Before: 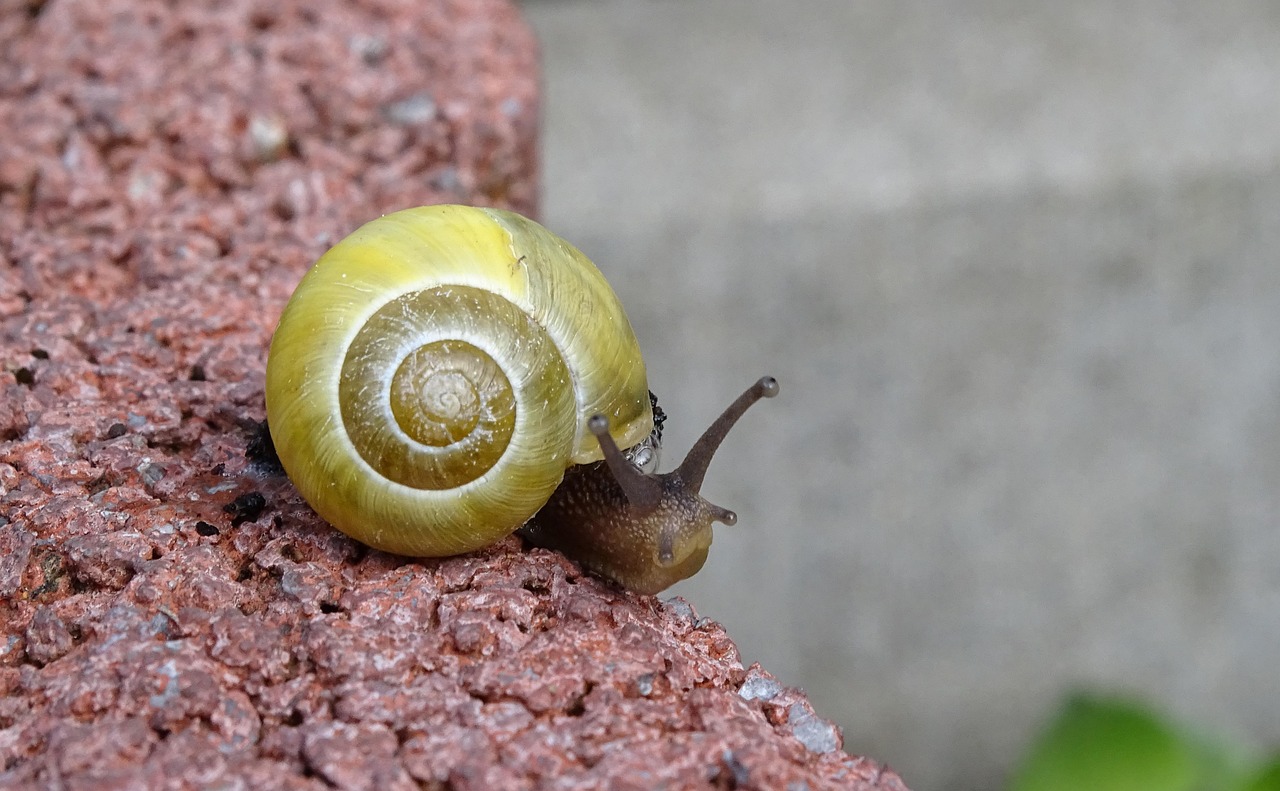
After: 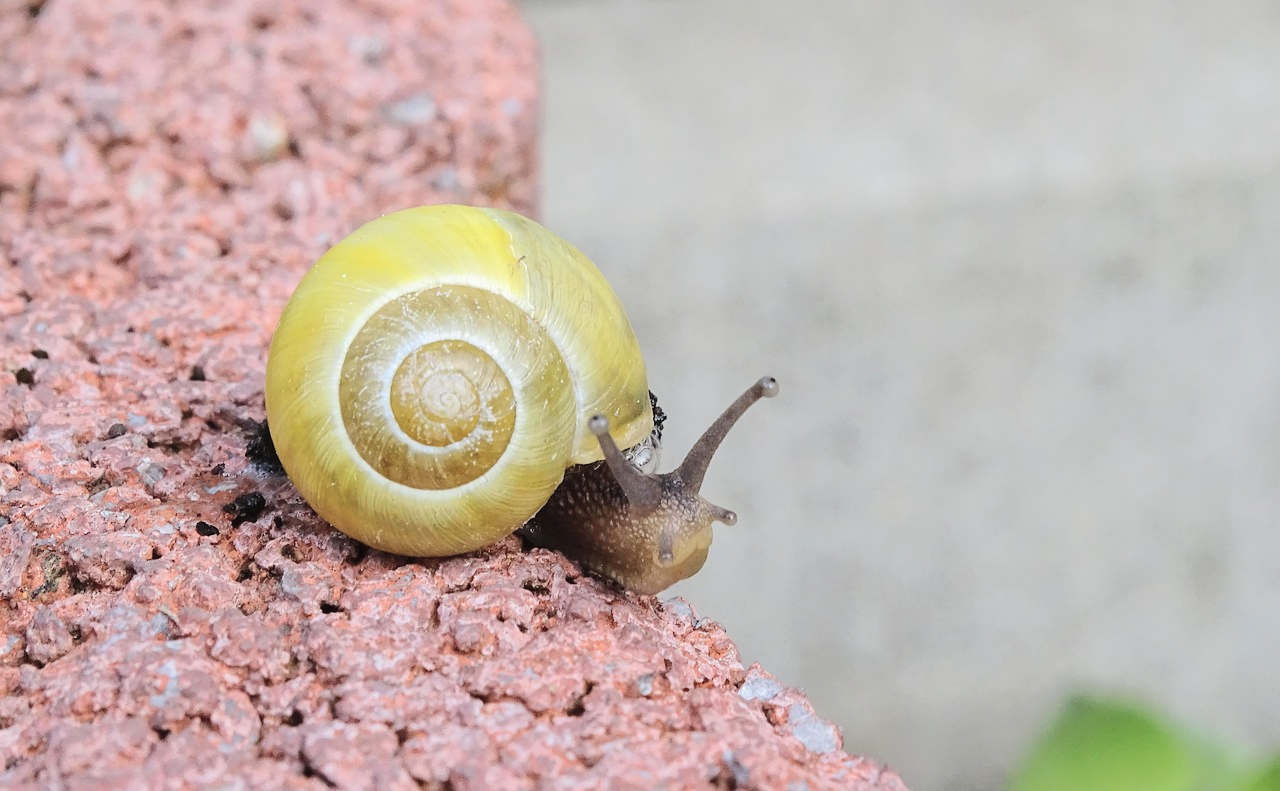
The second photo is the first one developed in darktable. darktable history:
tone curve: curves: ch0 [(0, 0) (0.003, 0.021) (0.011, 0.033) (0.025, 0.059) (0.044, 0.097) (0.069, 0.141) (0.1, 0.186) (0.136, 0.237) (0.177, 0.298) (0.224, 0.378) (0.277, 0.47) (0.335, 0.542) (0.399, 0.605) (0.468, 0.678) (0.543, 0.724) (0.623, 0.787) (0.709, 0.829) (0.801, 0.875) (0.898, 0.912) (1, 1)], color space Lab, independent channels, preserve colors none
